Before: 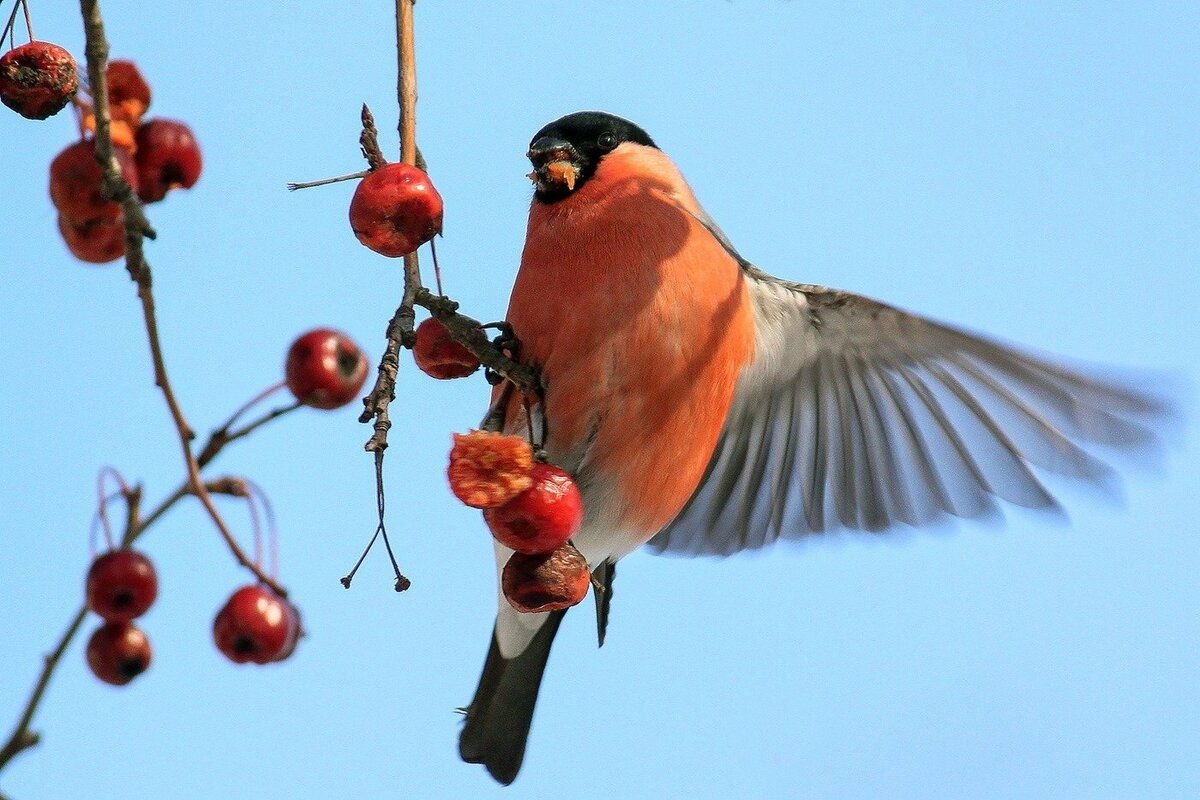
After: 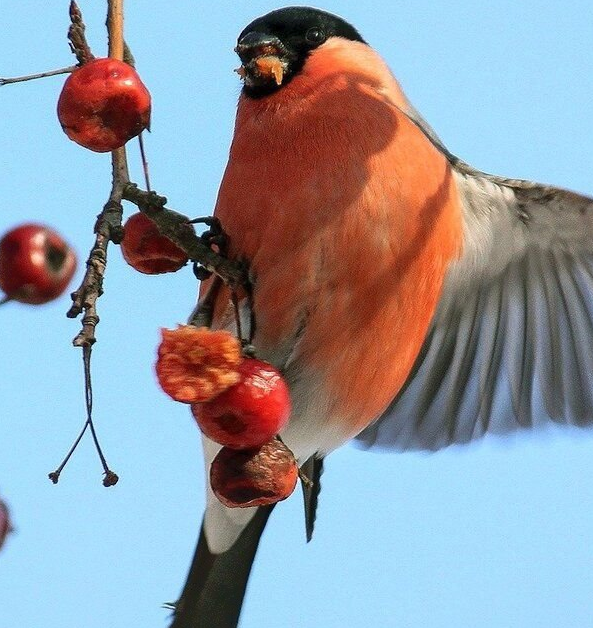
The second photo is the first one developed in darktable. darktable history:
shadows and highlights: shadows 62.66, white point adjustment 0.37, highlights -34.44, compress 83.82%
crop and rotate: angle 0.02°, left 24.353%, top 13.219%, right 26.156%, bottom 8.224%
